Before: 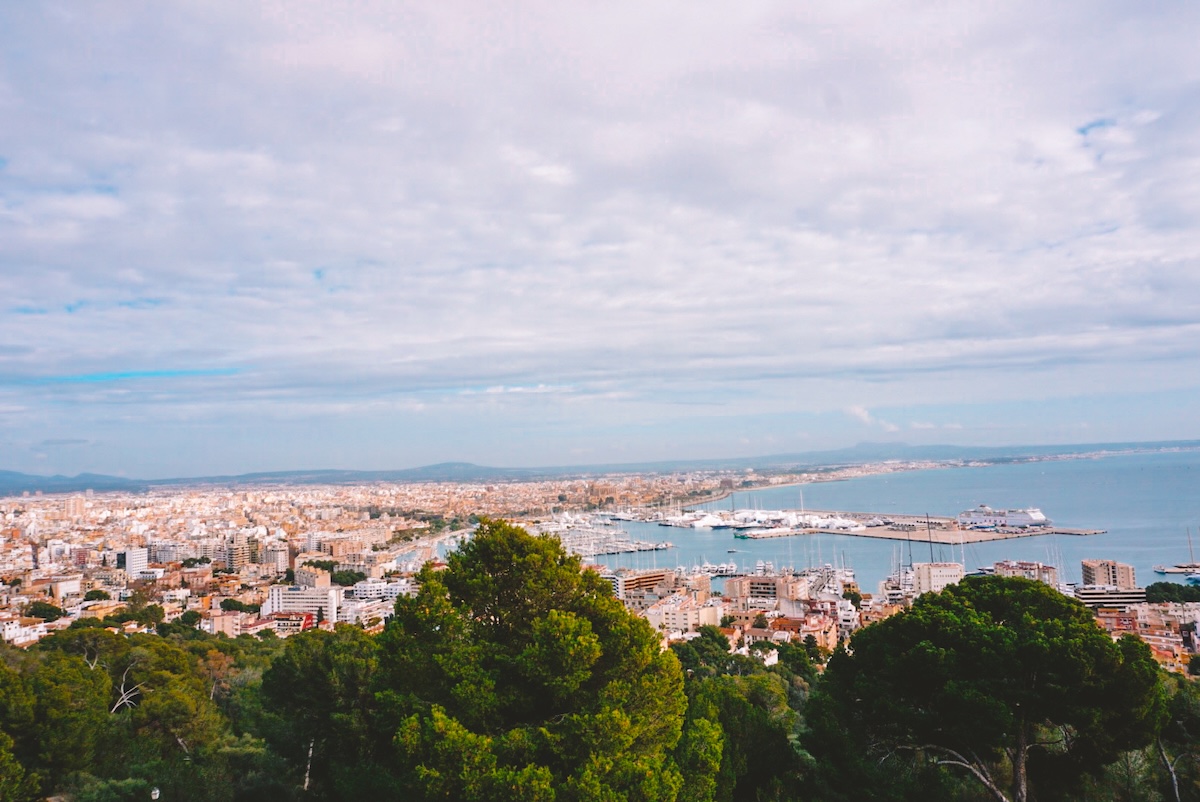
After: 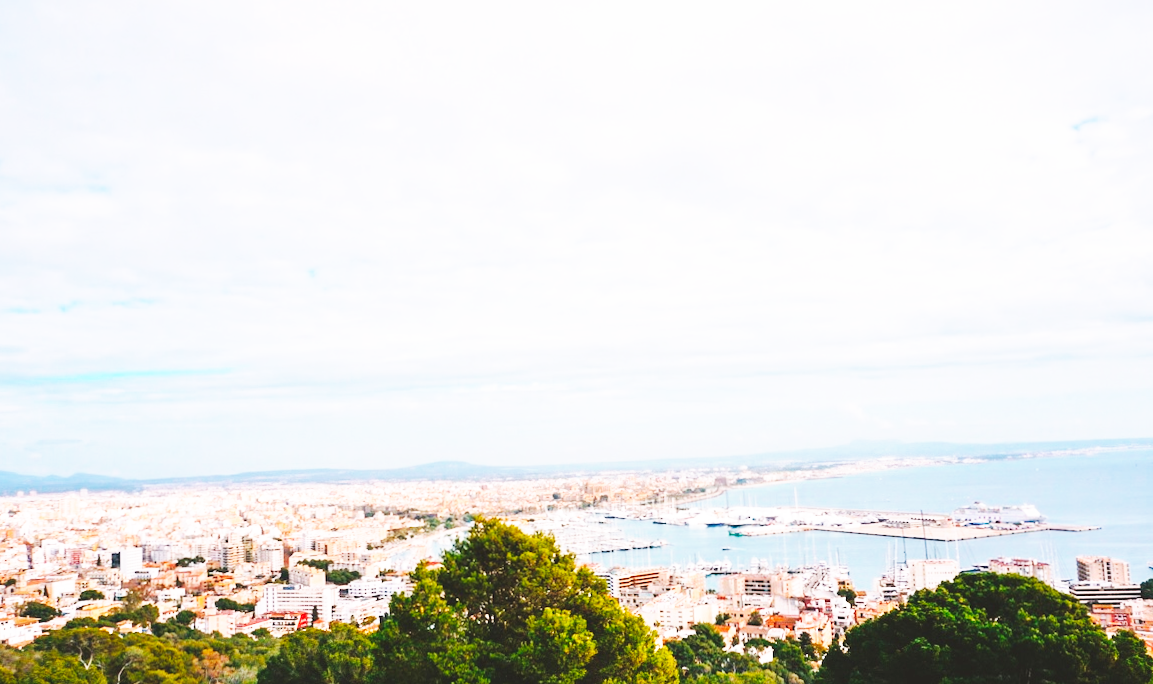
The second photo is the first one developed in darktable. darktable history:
crop and rotate: angle 0.2°, left 0.275%, right 3.127%, bottom 14.18%
exposure: black level correction -0.005, exposure 0.054 EV, compensate highlight preservation false
base curve: curves: ch0 [(0, 0) (0.007, 0.004) (0.027, 0.03) (0.046, 0.07) (0.207, 0.54) (0.442, 0.872) (0.673, 0.972) (1, 1)], preserve colors none
